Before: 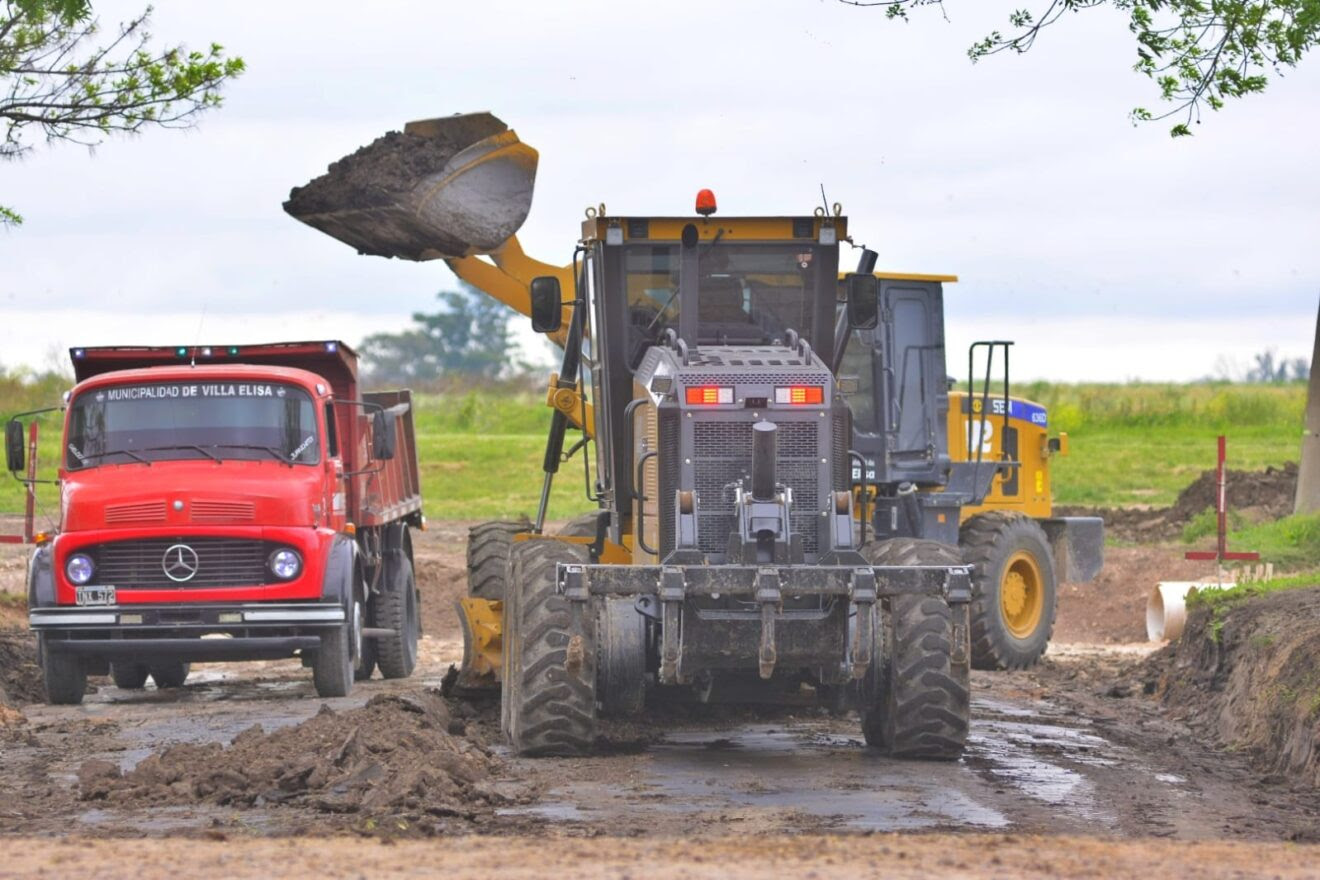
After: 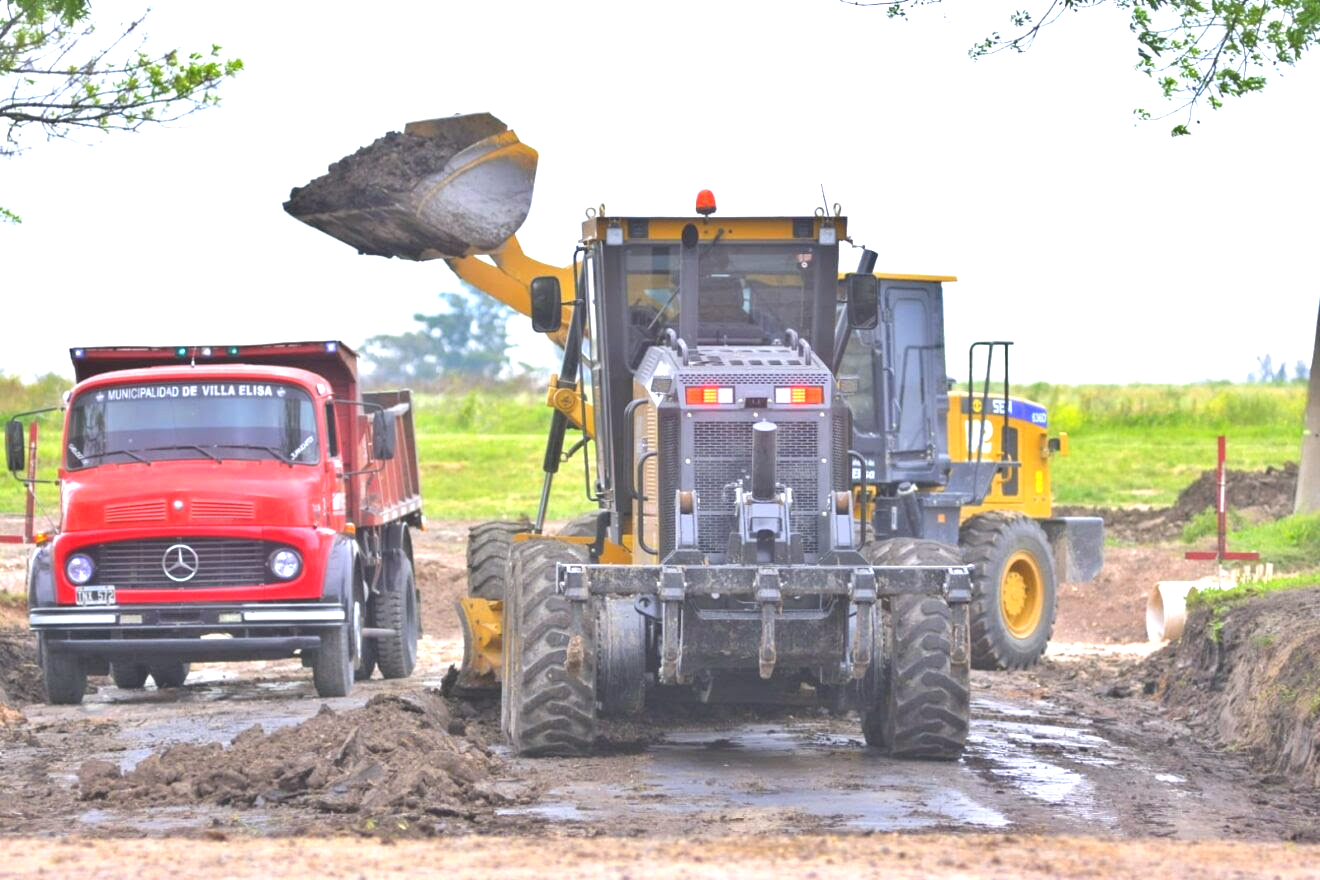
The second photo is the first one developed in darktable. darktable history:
levels: levels [0, 0.476, 0.951]
white balance: red 0.967, blue 1.049
exposure: exposure 0.722 EV, compensate highlight preservation false
